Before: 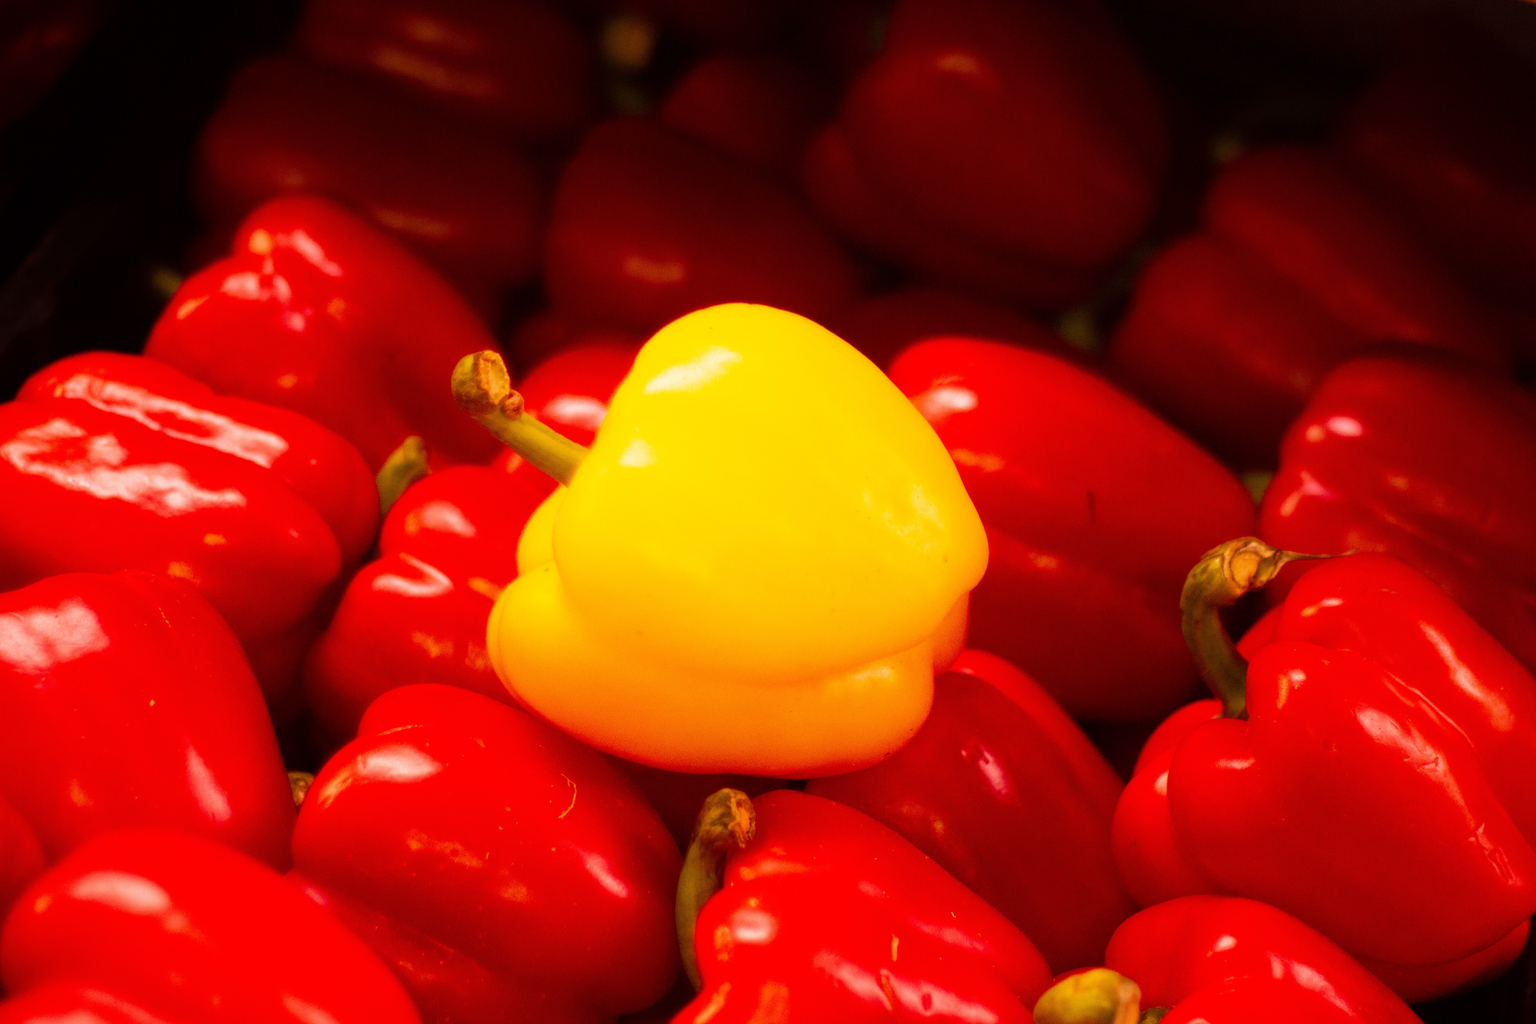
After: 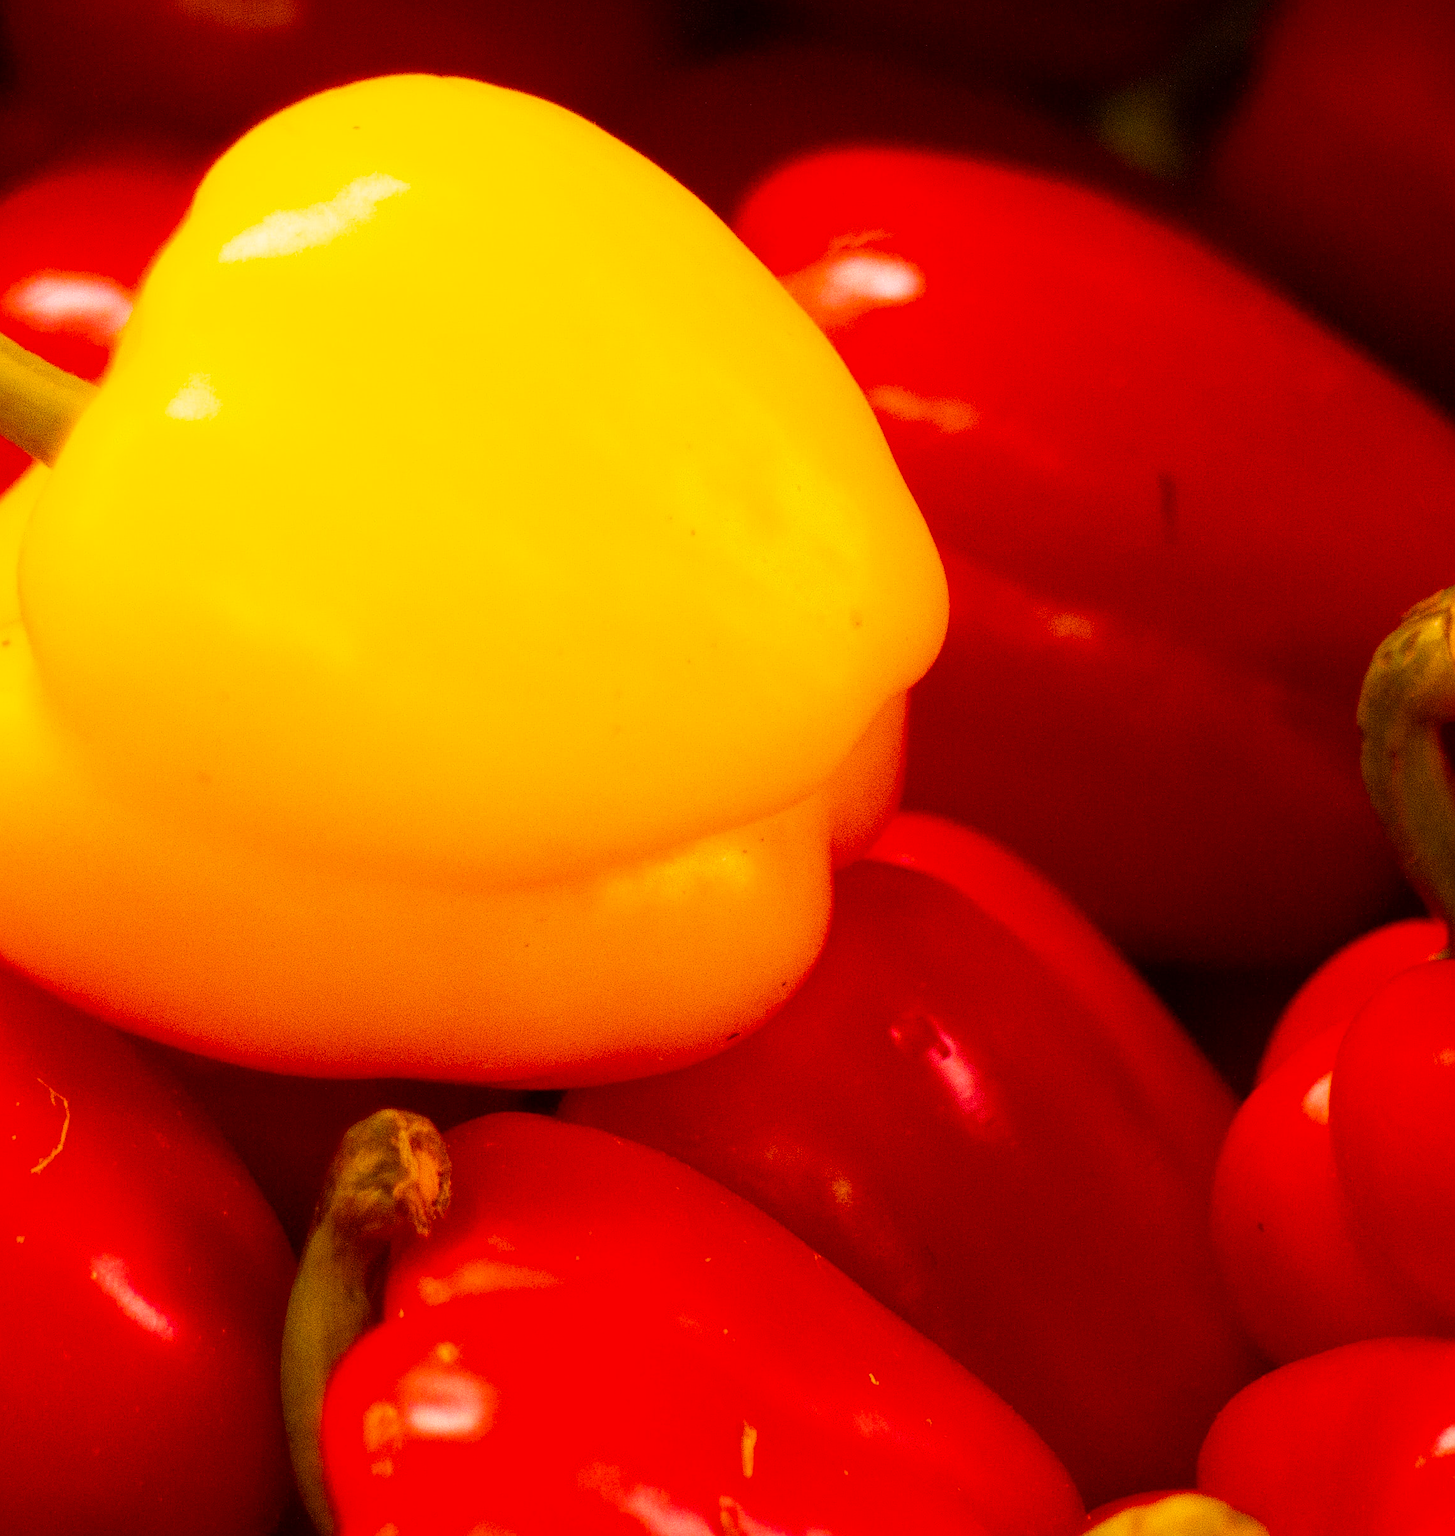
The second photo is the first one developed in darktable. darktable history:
sharpen: on, module defaults
crop: left 35.432%, top 26.233%, right 20.145%, bottom 3.432%
color balance rgb: perceptual saturation grading › global saturation 25%, global vibrance 20%
